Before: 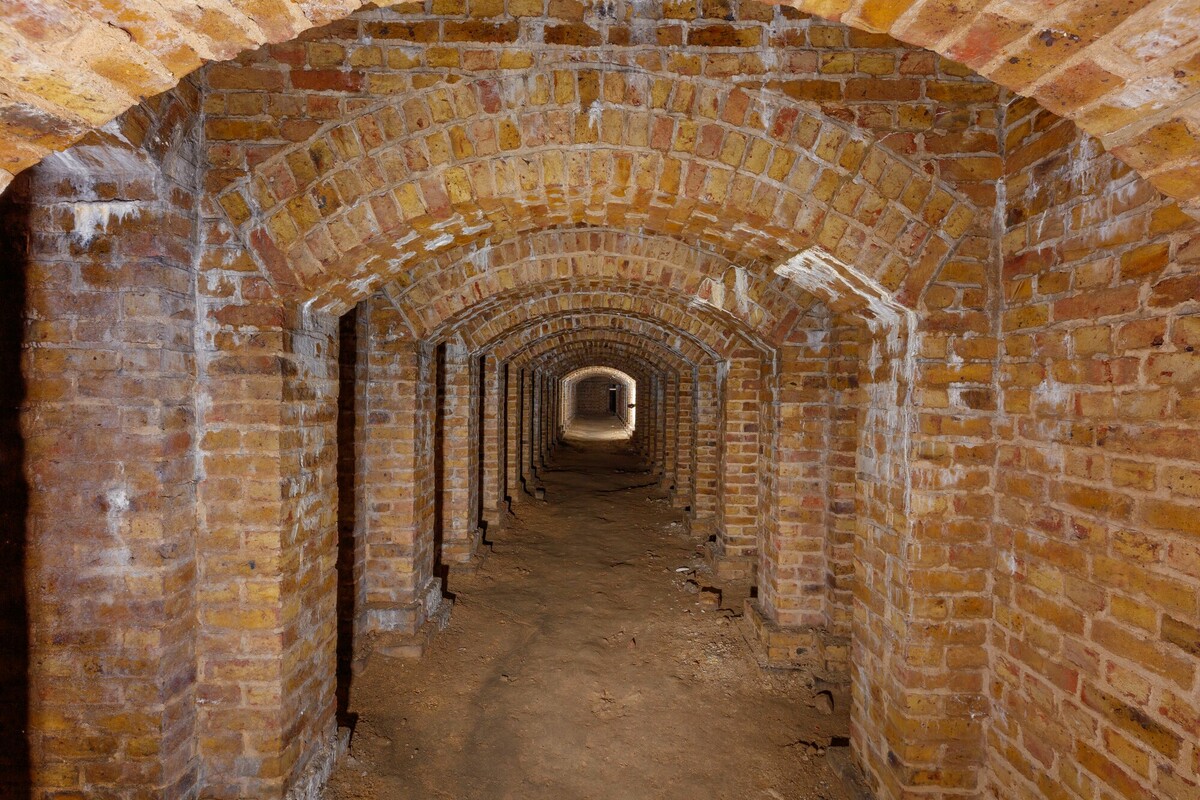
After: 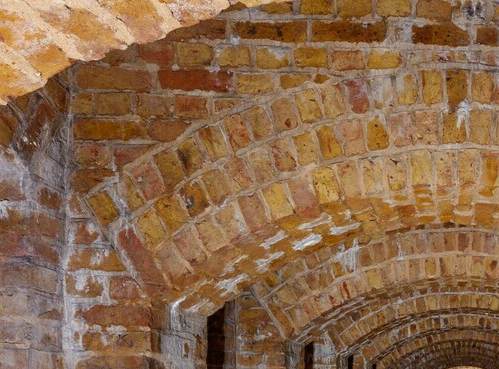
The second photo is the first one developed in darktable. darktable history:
crop and rotate: left 11.022%, top 0.09%, right 47.317%, bottom 53.69%
